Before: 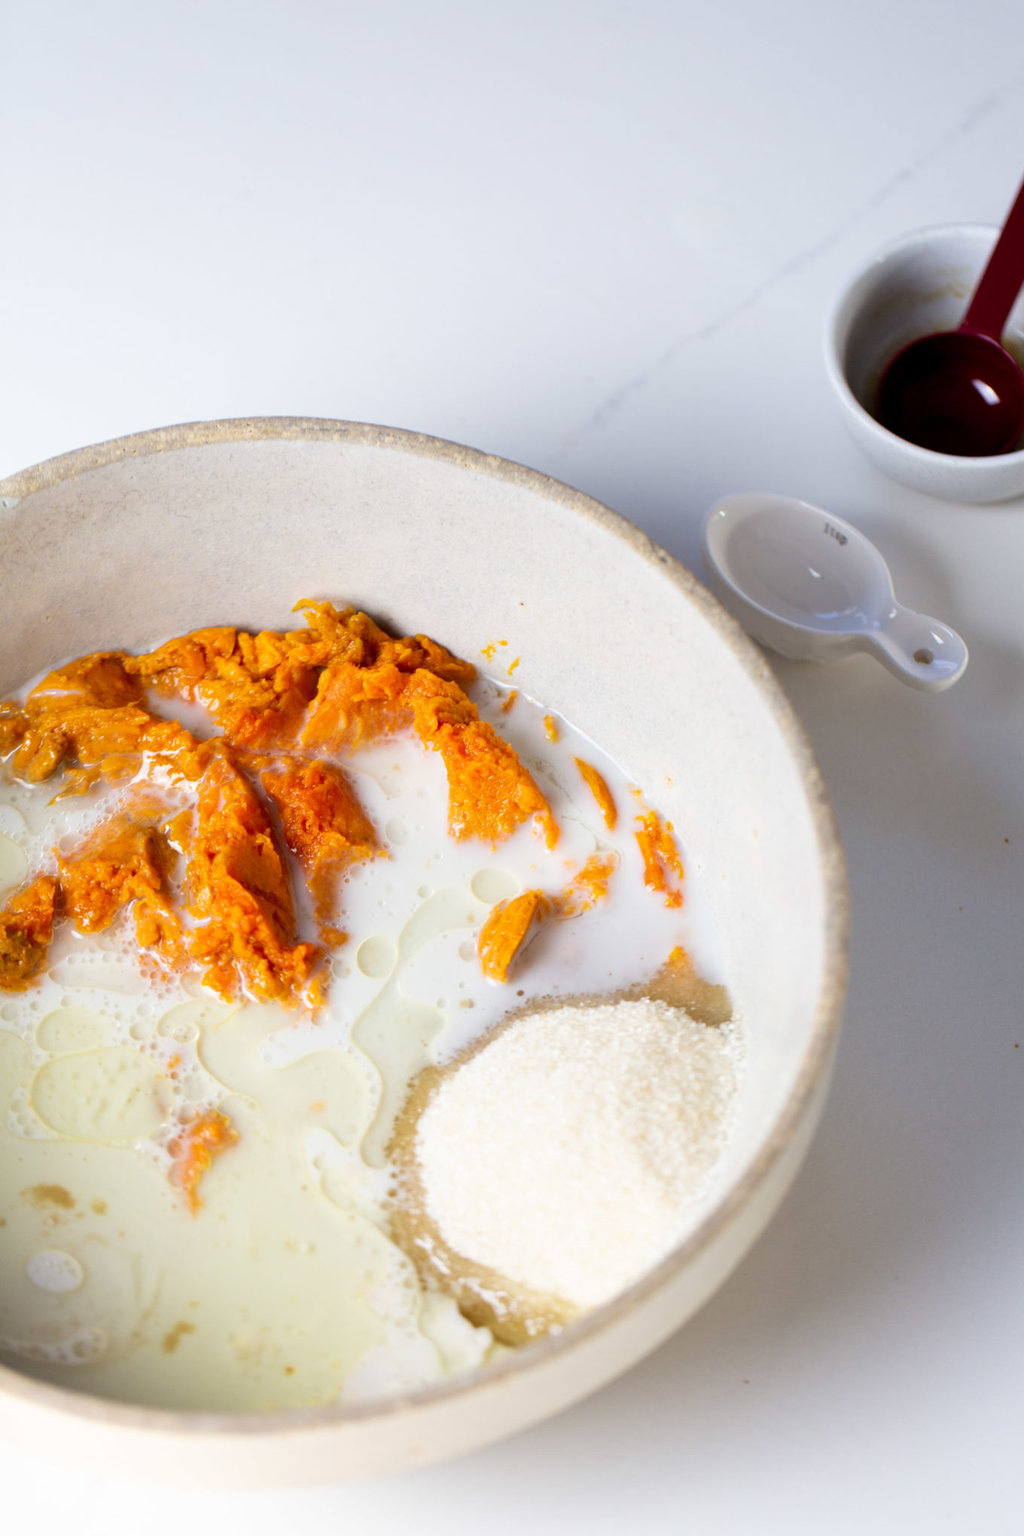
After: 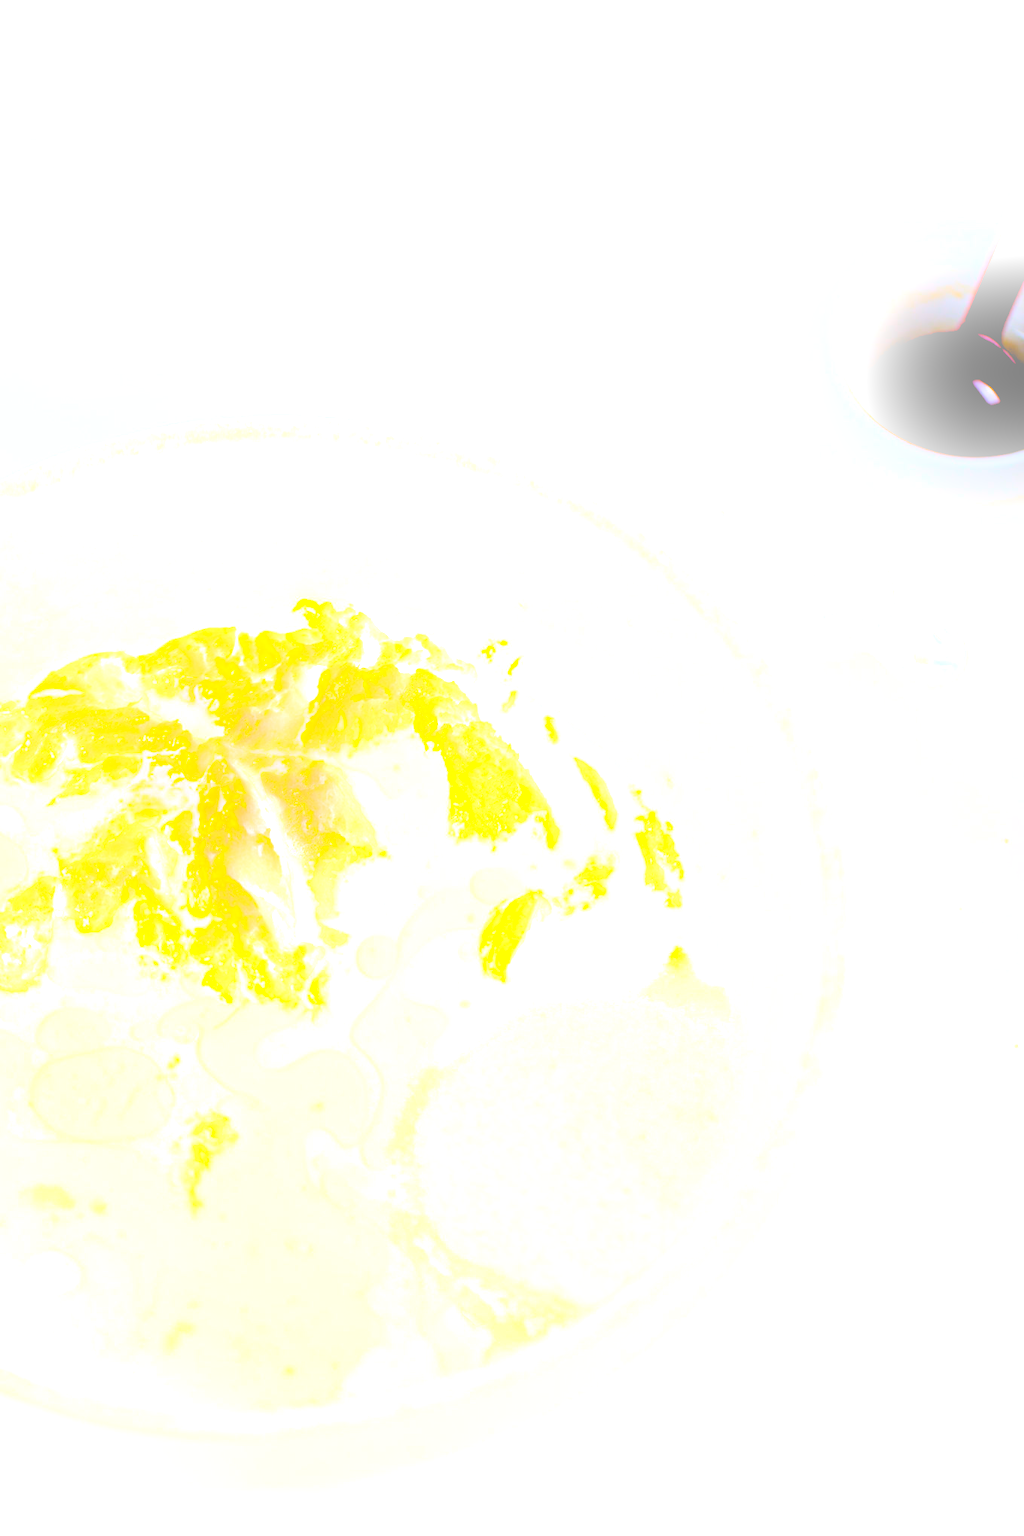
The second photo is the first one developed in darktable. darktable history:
bloom: size 25%, threshold 5%, strength 90%
rgb levels: levels [[0.034, 0.472, 0.904], [0, 0.5, 1], [0, 0.5, 1]]
velvia: strength 32%, mid-tones bias 0.2
